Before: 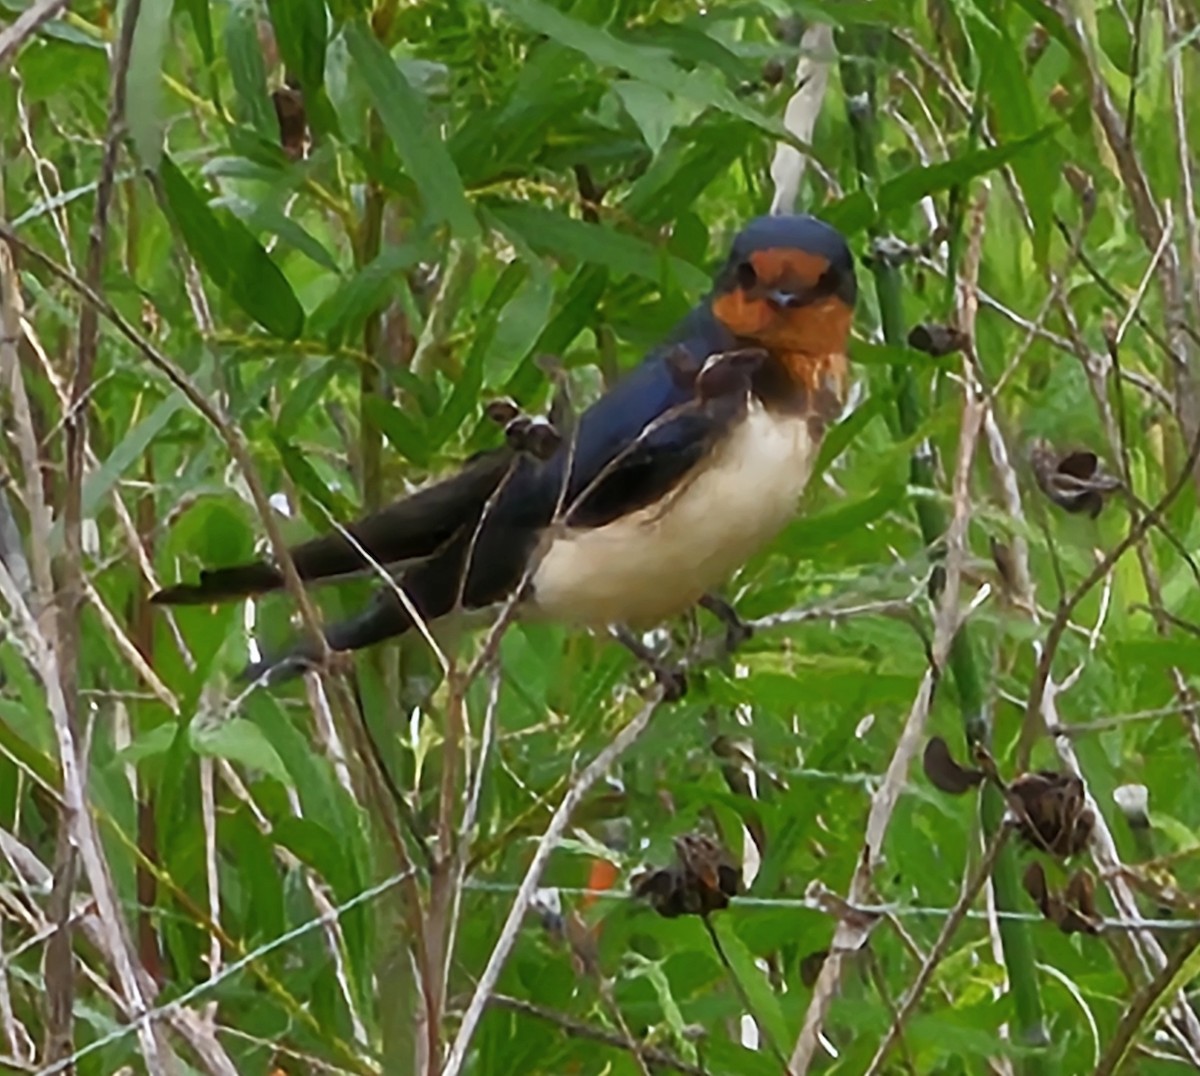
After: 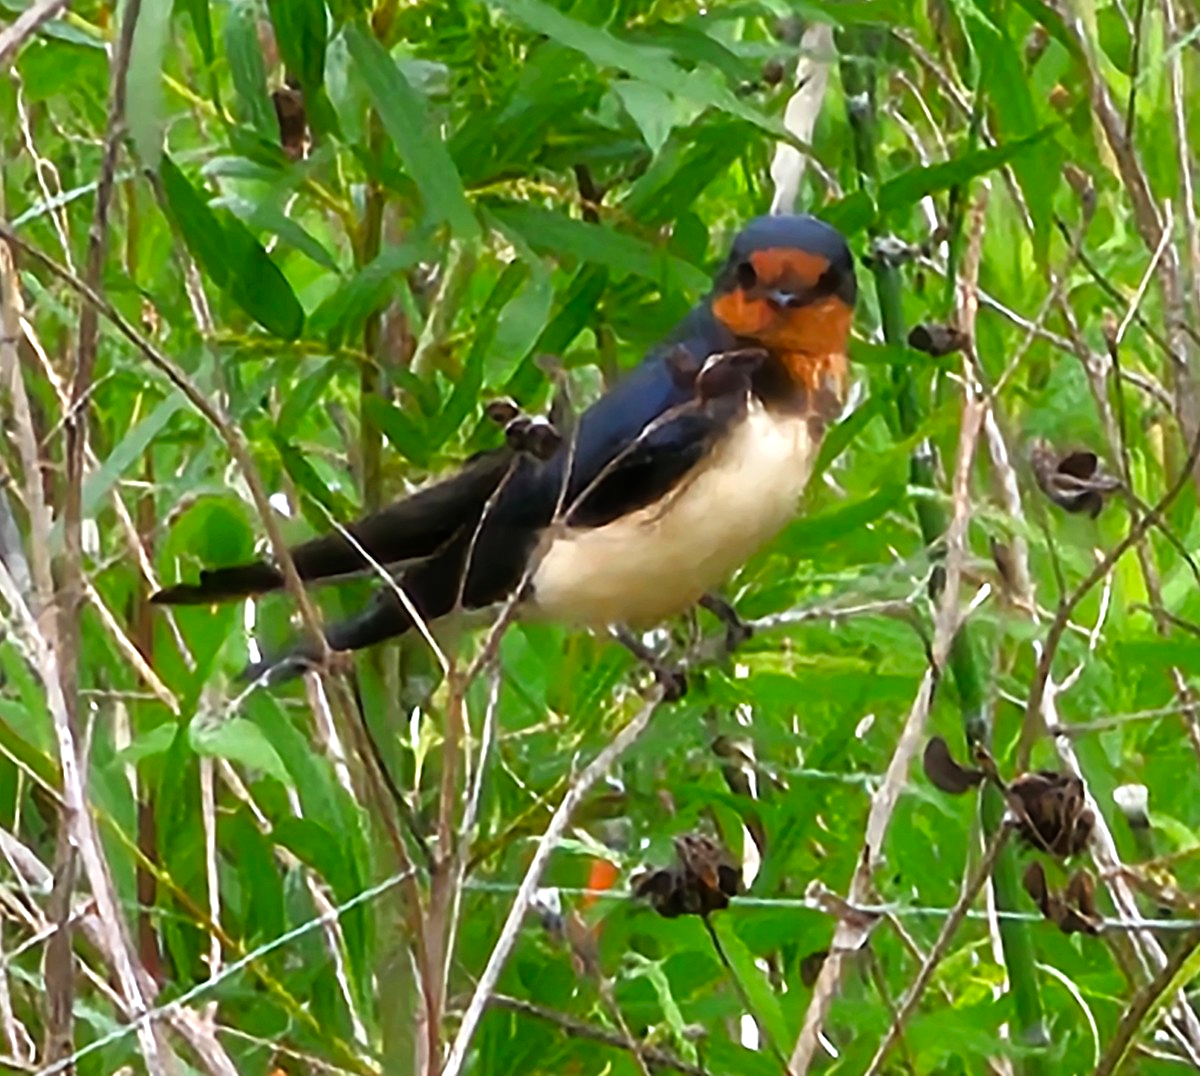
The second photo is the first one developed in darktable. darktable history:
tone equalizer: -8 EV -0.788 EV, -7 EV -0.691 EV, -6 EV -0.578 EV, -5 EV -0.424 EV, -3 EV 0.376 EV, -2 EV 0.6 EV, -1 EV 0.677 EV, +0 EV 0.766 EV
